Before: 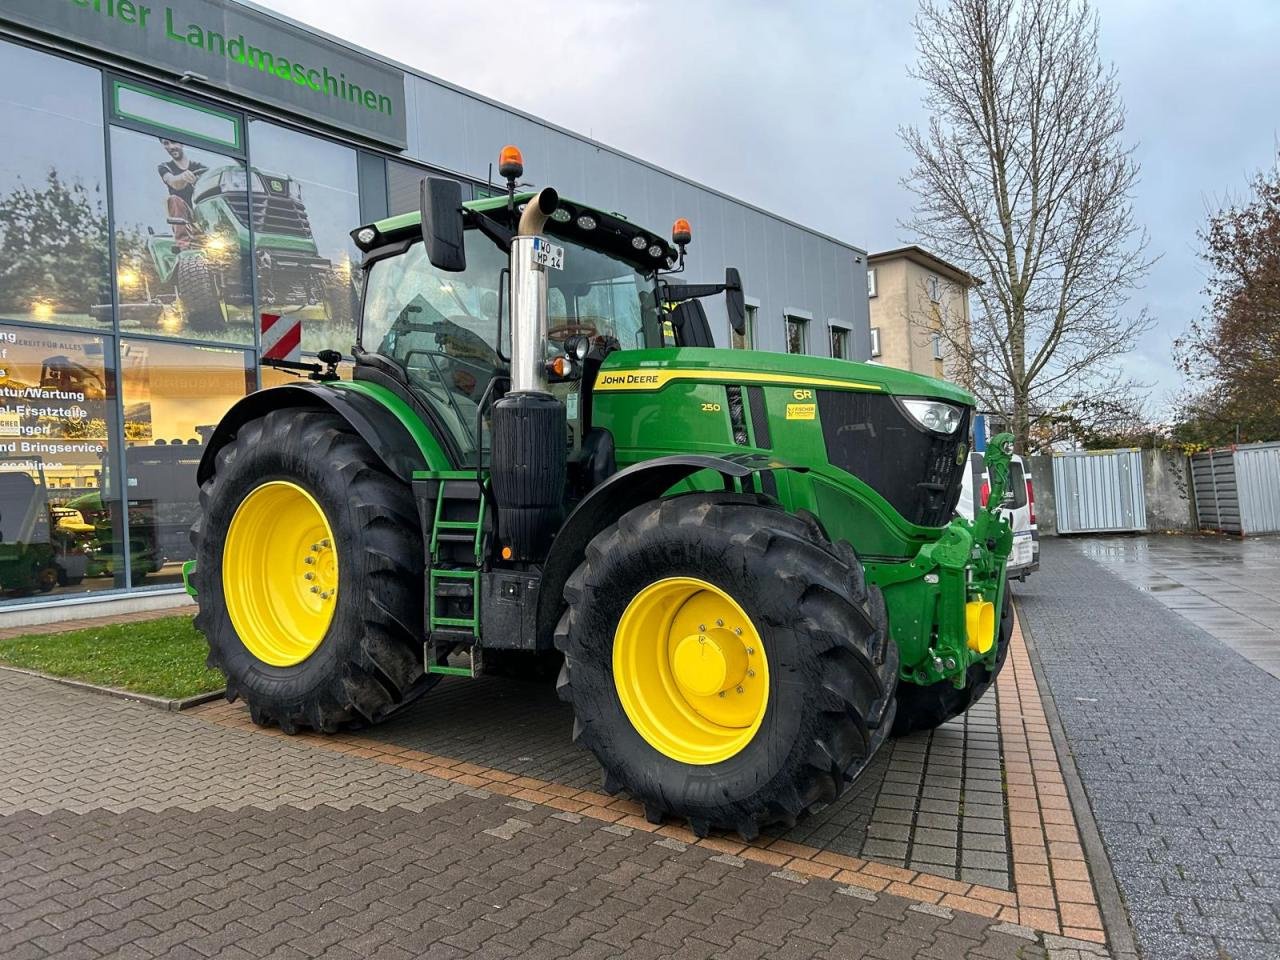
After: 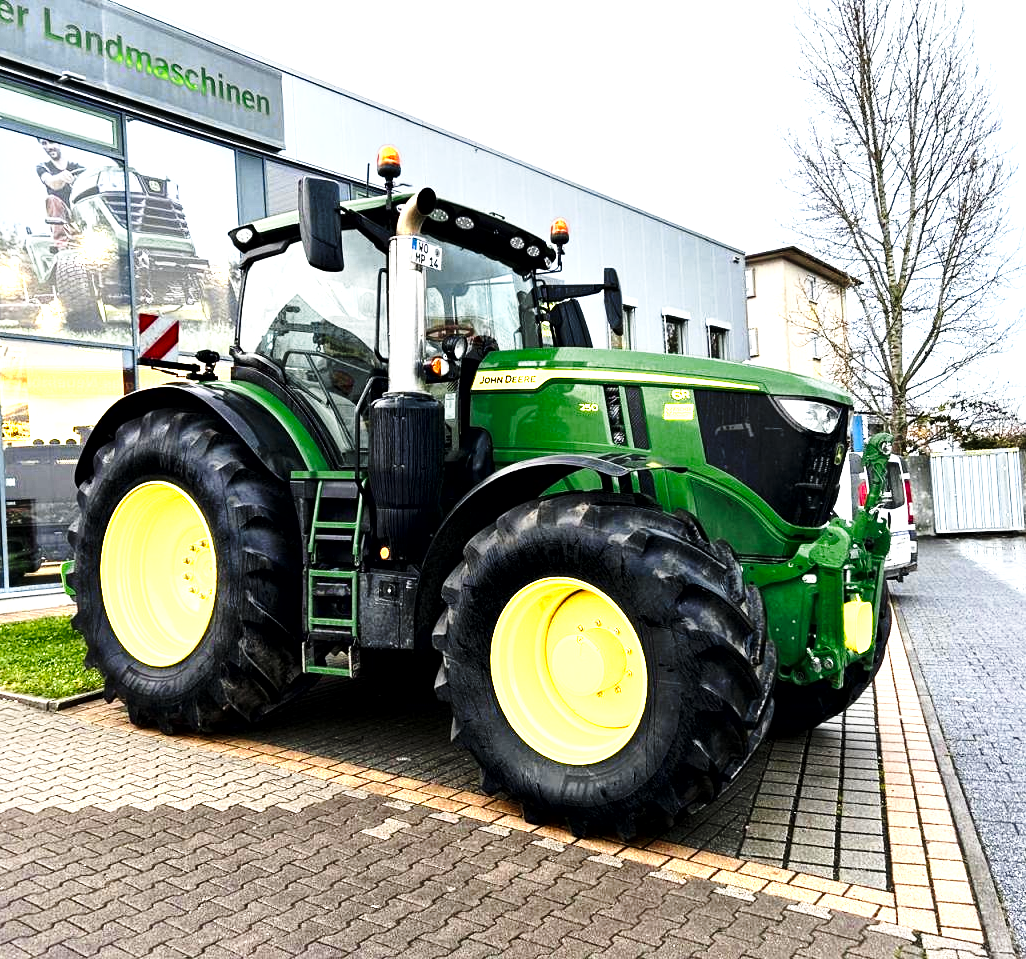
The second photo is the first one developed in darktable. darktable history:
local contrast: mode bilateral grid, contrast 25, coarseness 60, detail 151%, midtone range 0.2
color zones: curves: ch0 [(0.004, 0.305) (0.261, 0.623) (0.389, 0.399) (0.708, 0.571) (0.947, 0.34)]; ch1 [(0.025, 0.645) (0.229, 0.584) (0.326, 0.551) (0.484, 0.262) (0.757, 0.643)]
base curve: curves: ch0 [(0, 0) (0.028, 0.03) (0.121, 0.232) (0.46, 0.748) (0.859, 0.968) (1, 1)], preserve colors none
crop and rotate: left 9.597%, right 10.195%
tone equalizer: -8 EV -1.08 EV, -7 EV -1.01 EV, -6 EV -0.867 EV, -5 EV -0.578 EV, -3 EV 0.578 EV, -2 EV 0.867 EV, -1 EV 1.01 EV, +0 EV 1.08 EV, edges refinement/feathering 500, mask exposure compensation -1.57 EV, preserve details no
